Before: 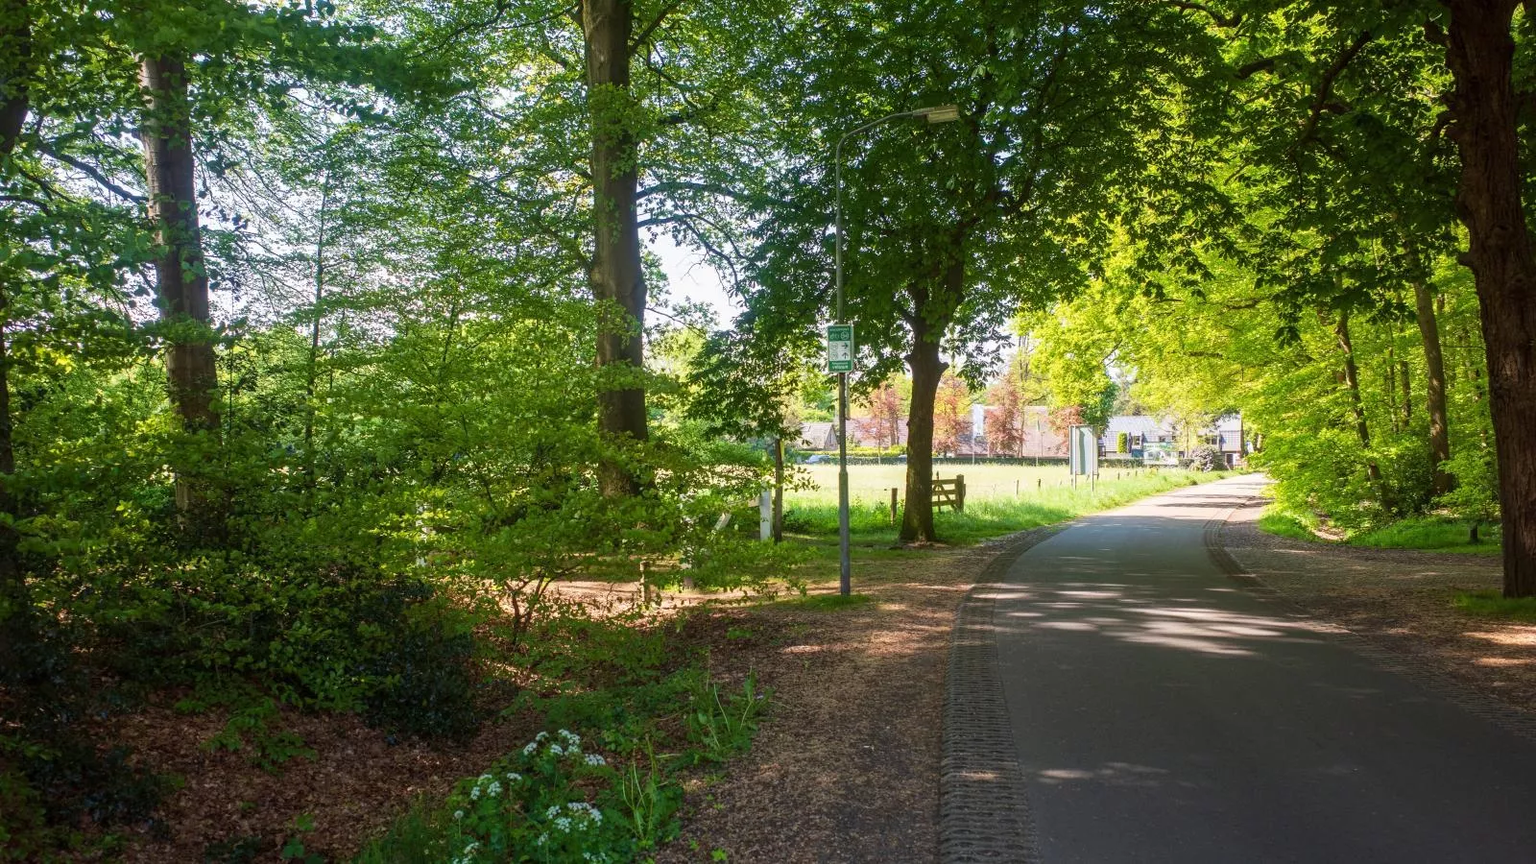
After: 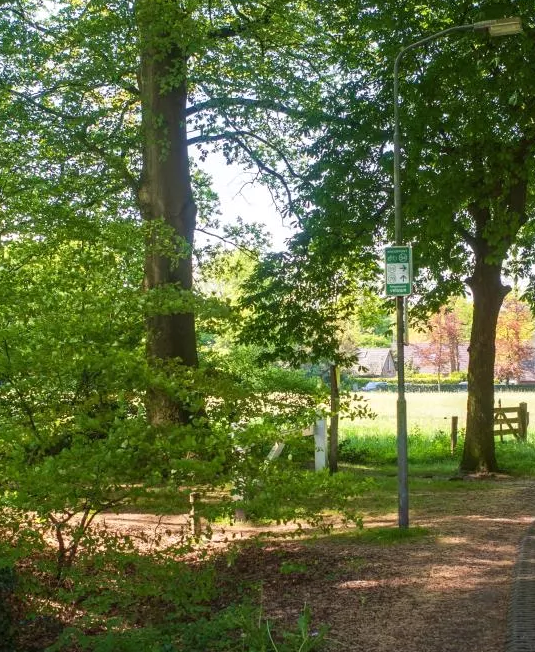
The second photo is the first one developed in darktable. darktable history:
exposure: exposure 0.076 EV, compensate highlight preservation false
crop and rotate: left 29.924%, top 10.319%, right 36.638%, bottom 17.222%
